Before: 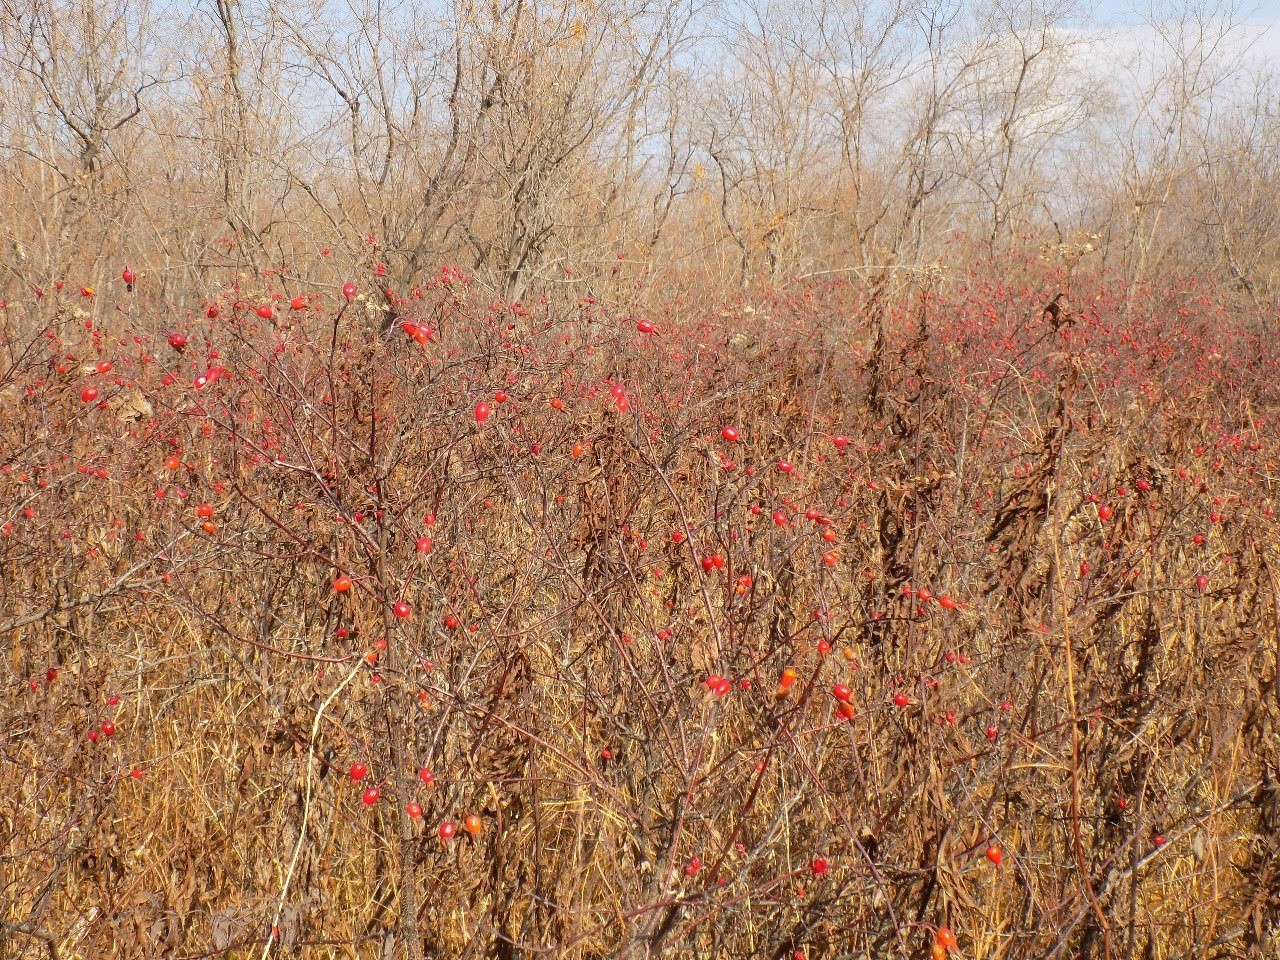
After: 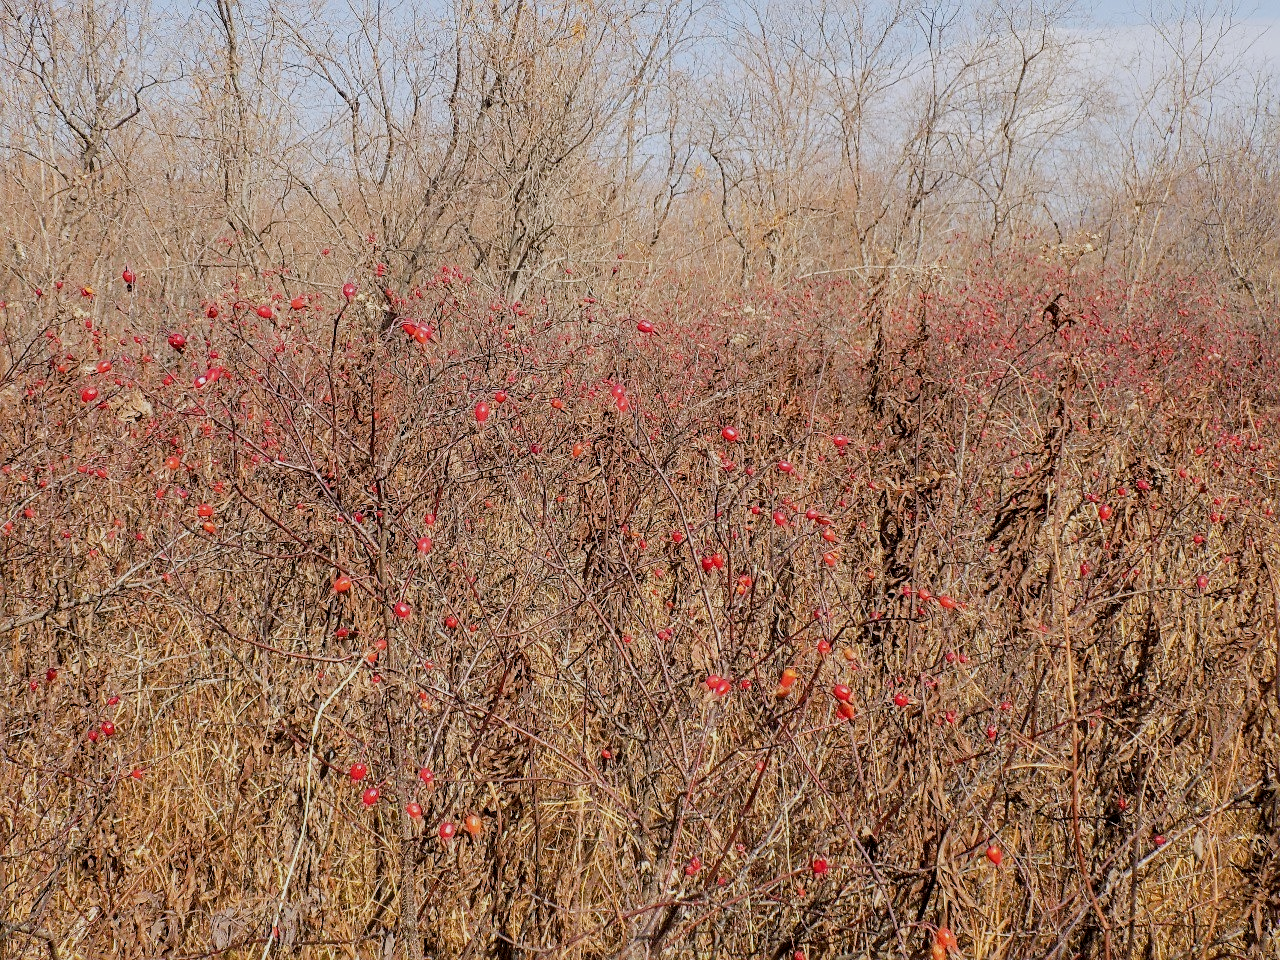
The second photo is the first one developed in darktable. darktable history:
local contrast: on, module defaults
color correction: highlights a* -0.075, highlights b* -5.3, shadows a* -0.122, shadows b* -0.116
sharpen: on, module defaults
filmic rgb: black relative exposure -7.65 EV, white relative exposure 4.56 EV, hardness 3.61
